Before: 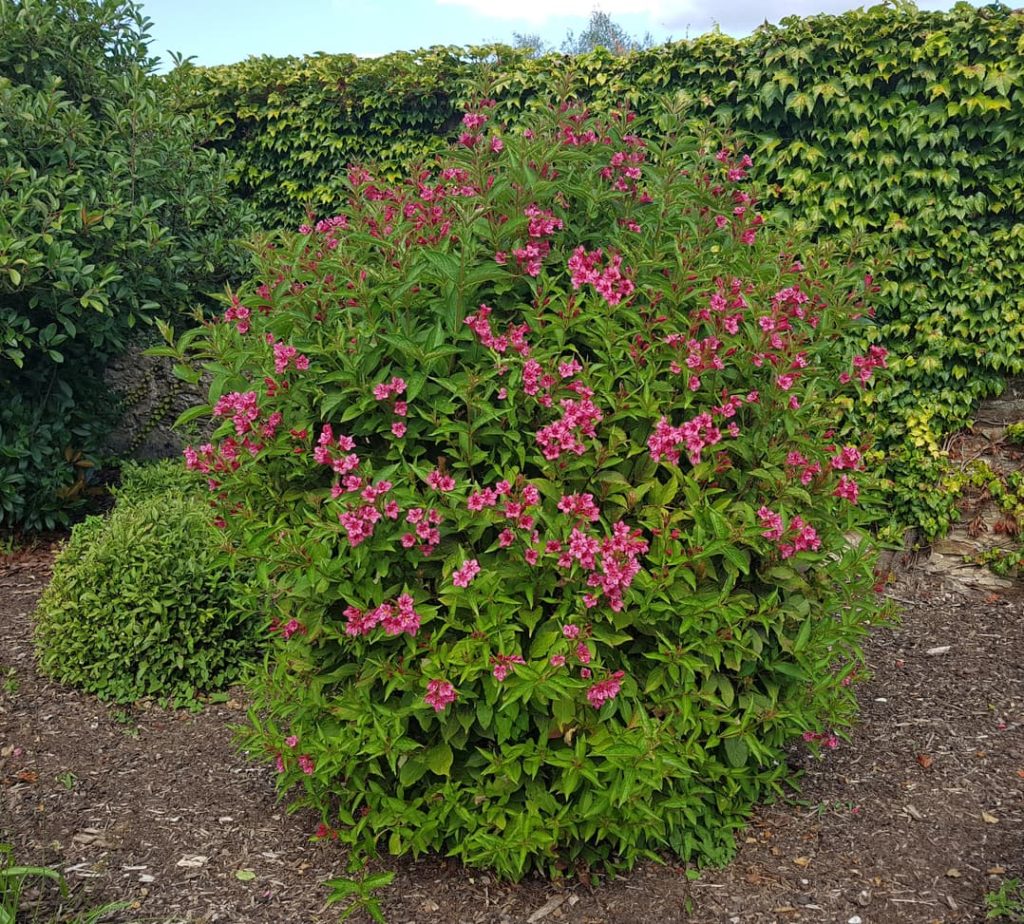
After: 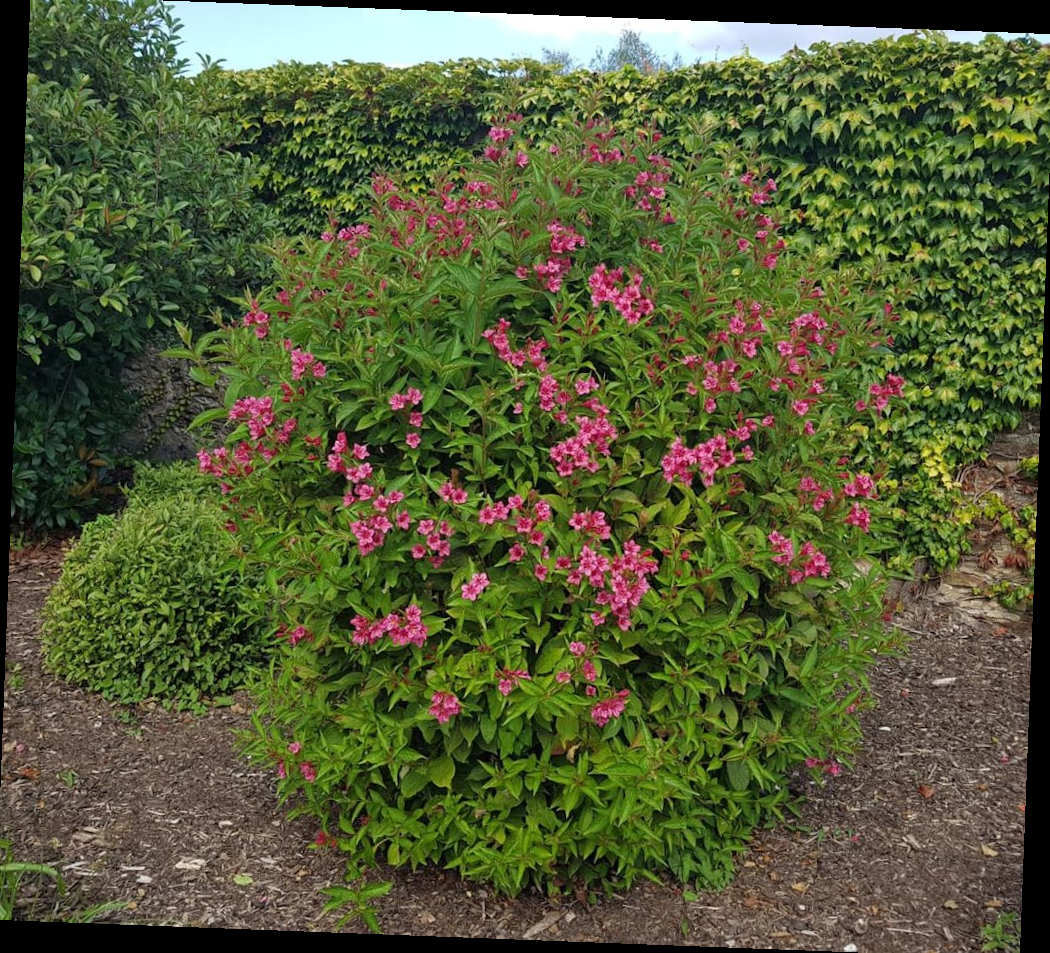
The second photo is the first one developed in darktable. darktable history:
crop: left 0.434%, top 0.485%, right 0.244%, bottom 0.386%
rotate and perspective: rotation 2.17°, automatic cropping off
